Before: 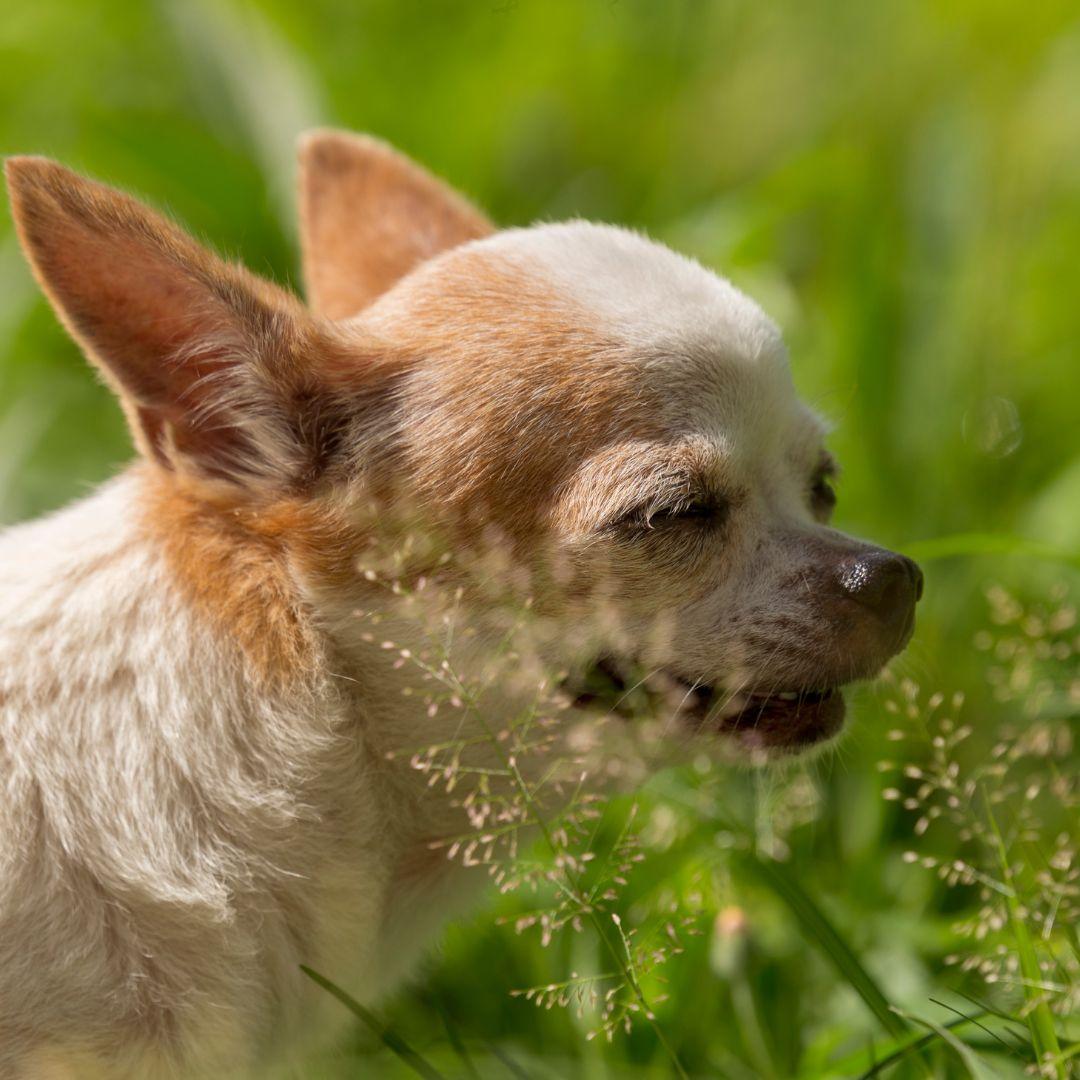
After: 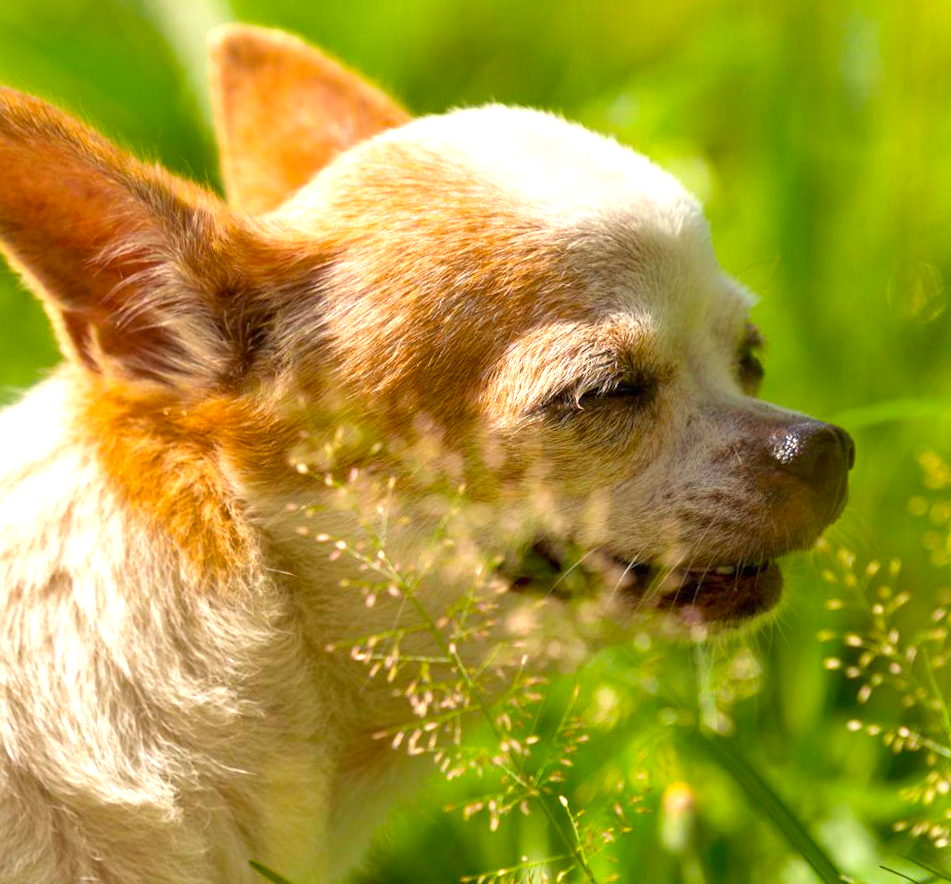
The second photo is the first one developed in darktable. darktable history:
crop and rotate: angle -1.96°, left 3.097%, top 4.154%, right 1.586%, bottom 0.529%
exposure: black level correction 0, exposure 0.9 EV, compensate highlight preservation false
rotate and perspective: rotation -4.57°, crop left 0.054, crop right 0.944, crop top 0.087, crop bottom 0.914
shadows and highlights: shadows 37.27, highlights -28.18, soften with gaussian
color balance rgb: perceptual saturation grading › global saturation 30%, global vibrance 20%
